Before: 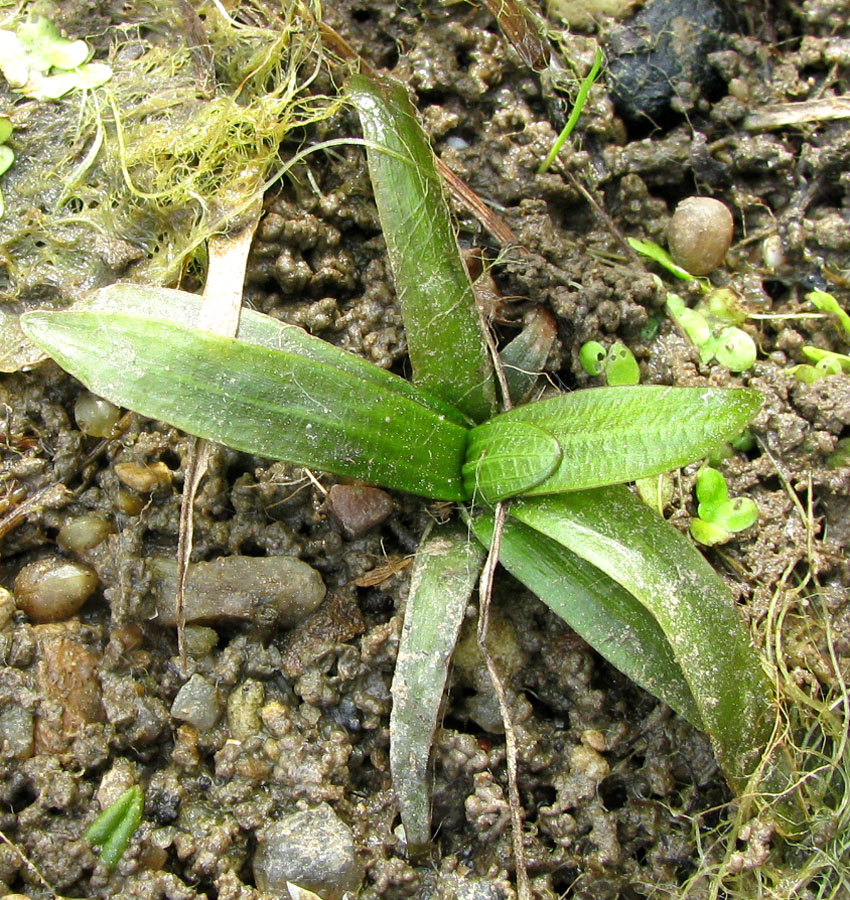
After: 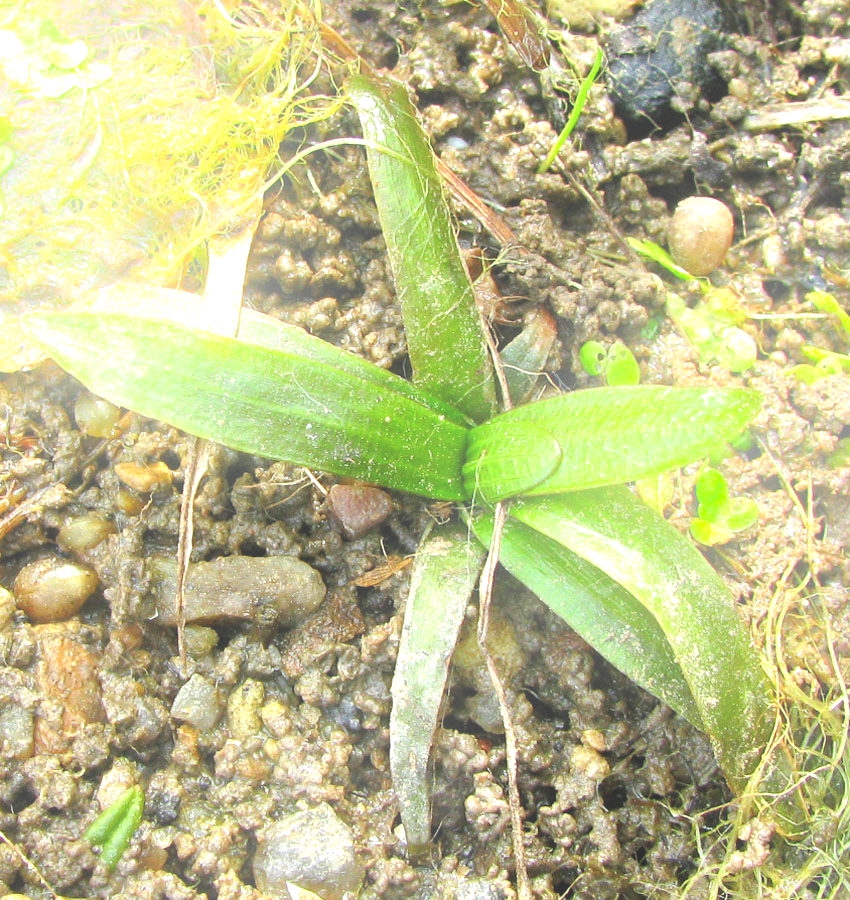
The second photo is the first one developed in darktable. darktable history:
exposure: exposure 0.74 EV, compensate highlight preservation false
bloom: threshold 82.5%, strength 16.25%
